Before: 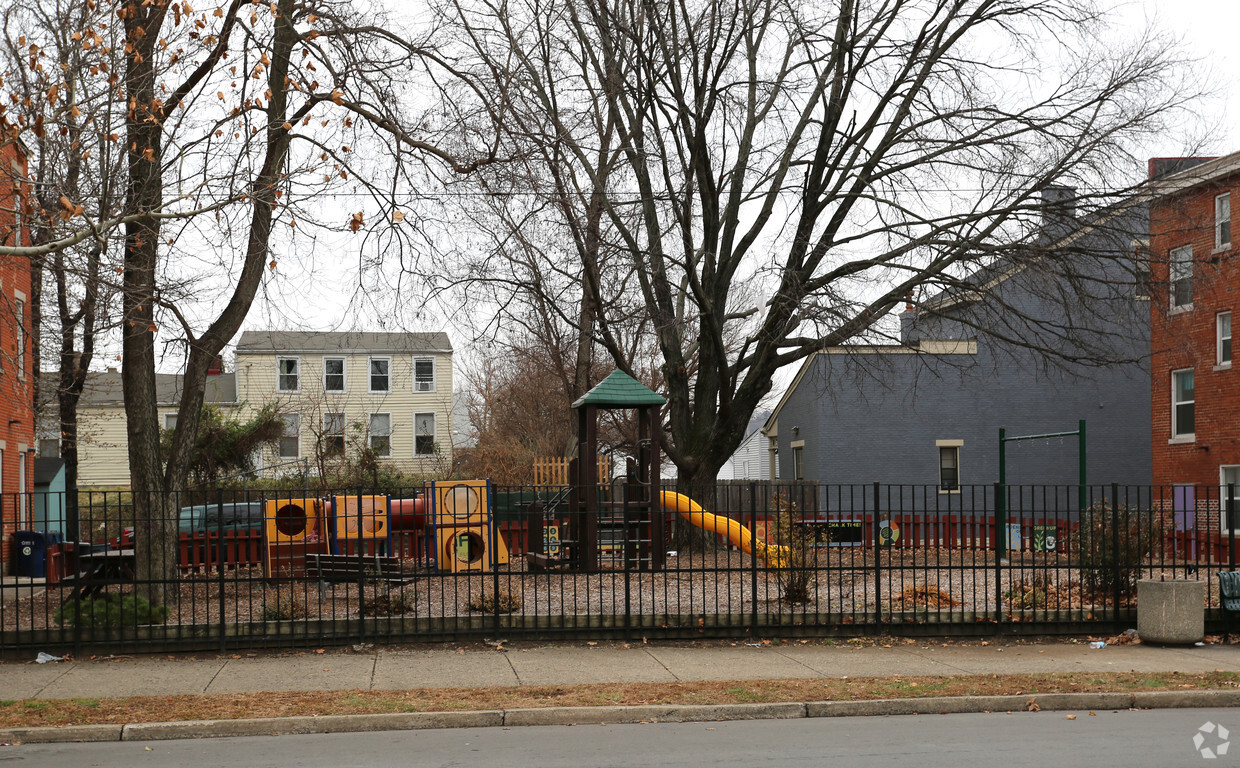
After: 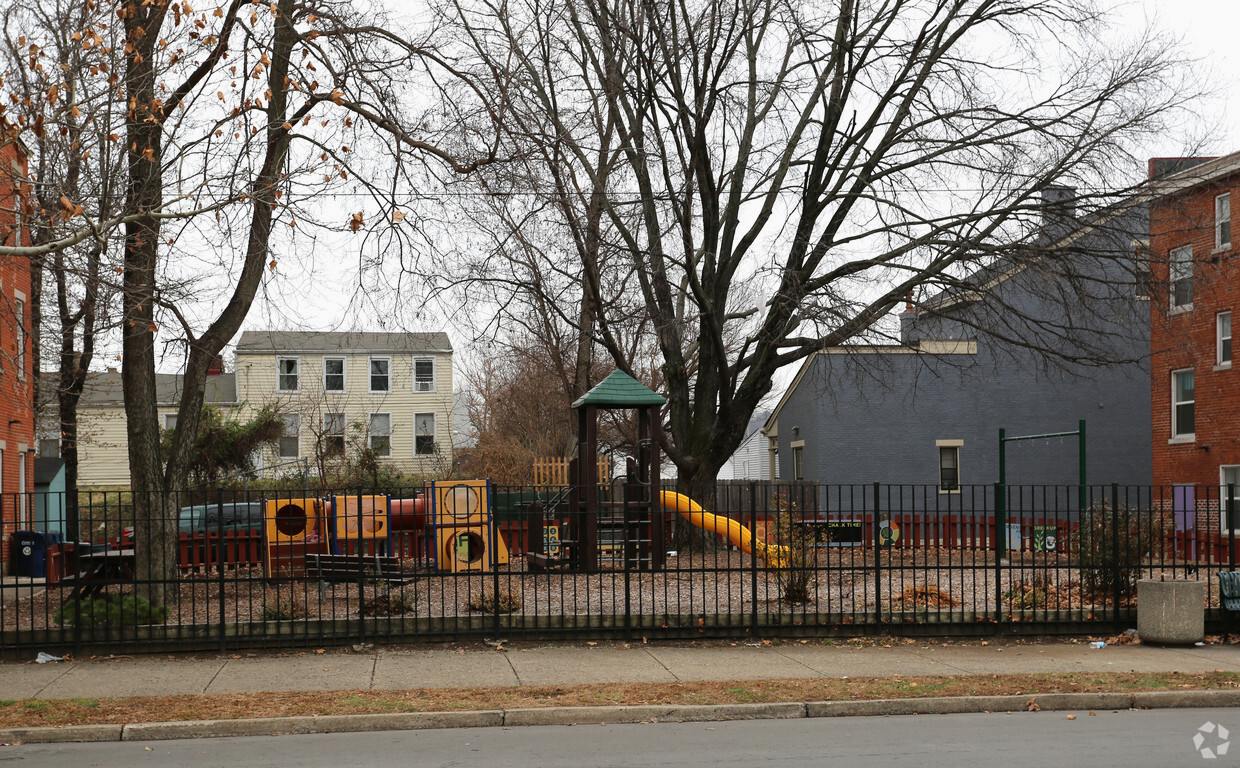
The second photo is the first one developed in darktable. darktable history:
exposure: exposure -0.063 EV, compensate exposure bias true, compensate highlight preservation false
